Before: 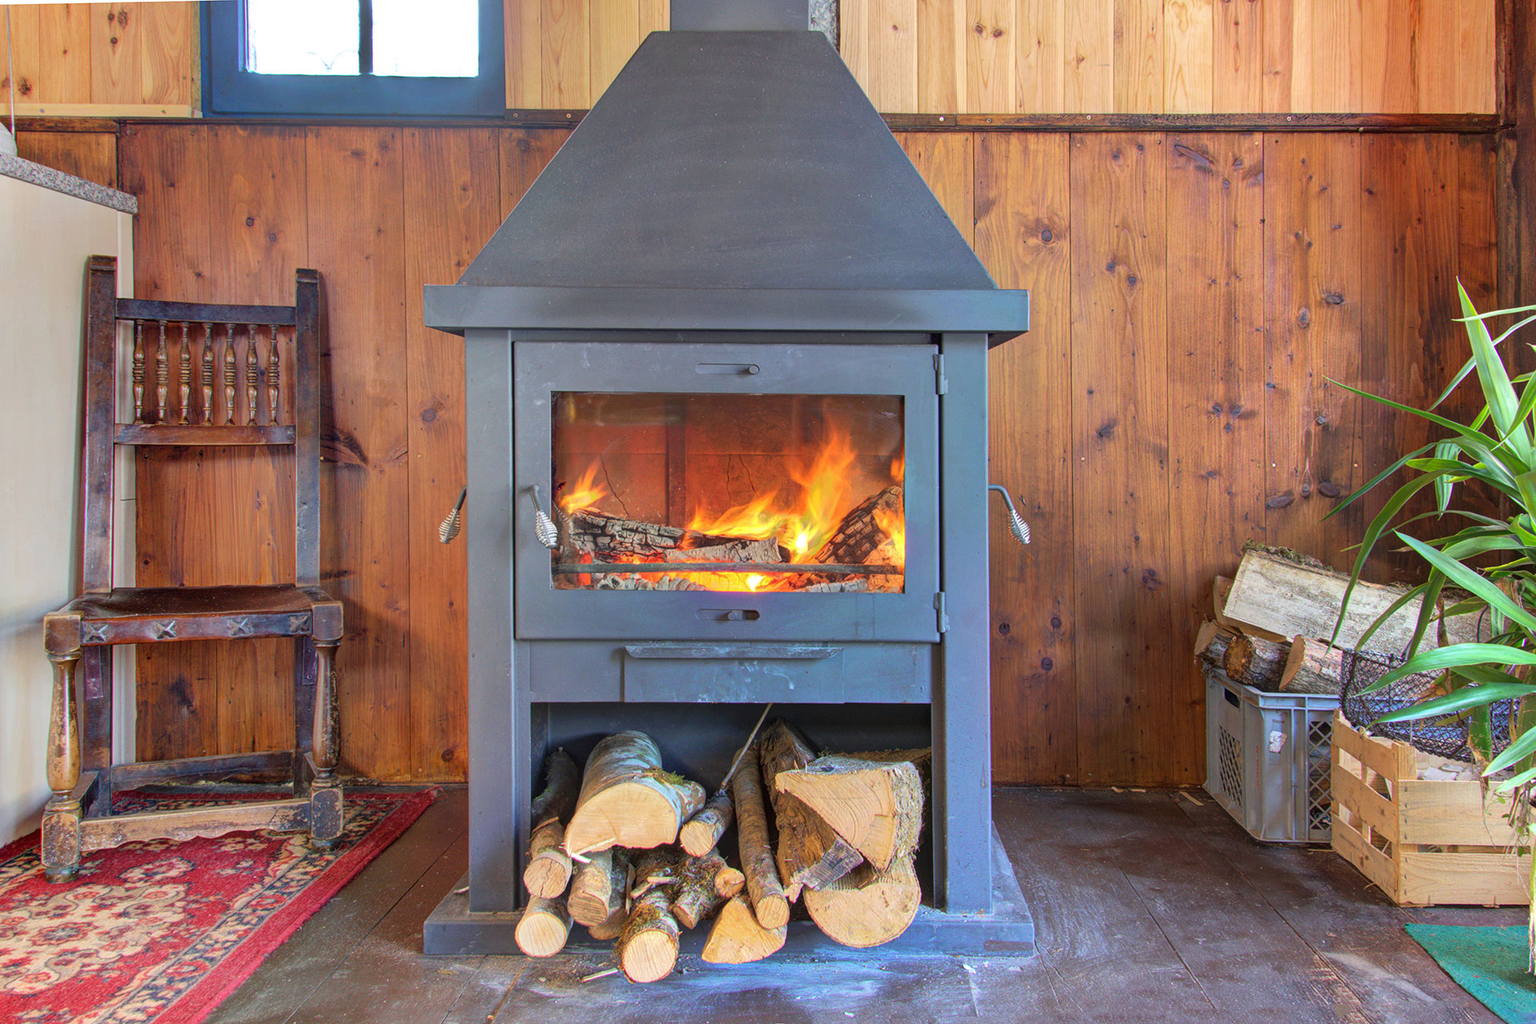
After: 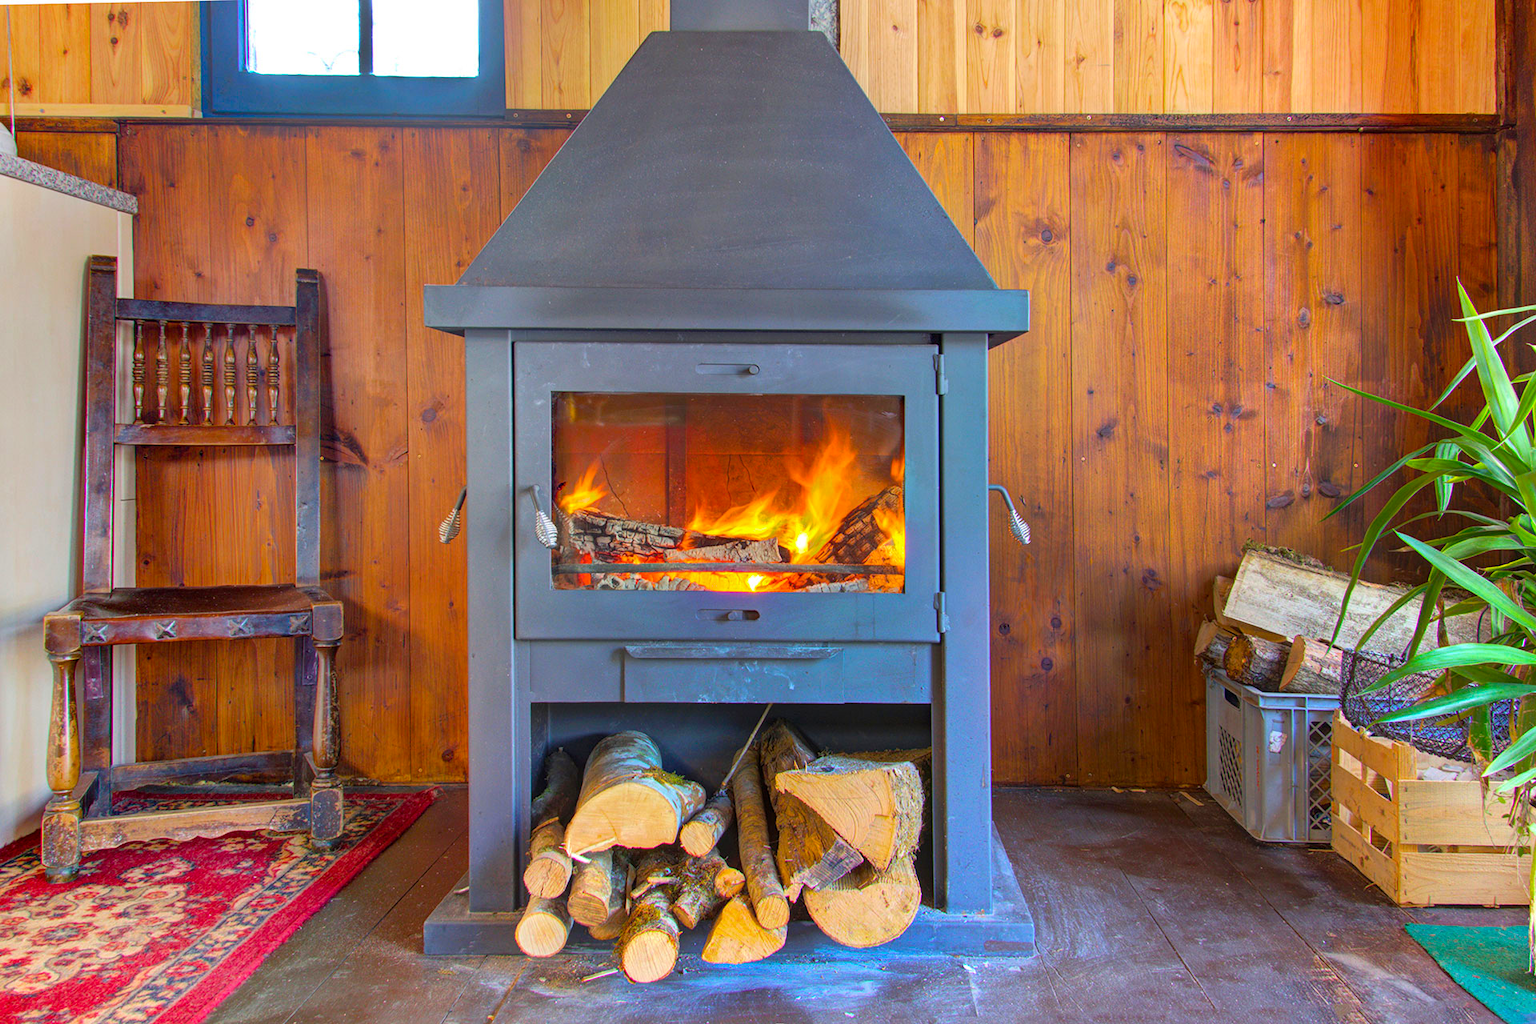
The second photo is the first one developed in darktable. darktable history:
color balance rgb: perceptual saturation grading › global saturation 30.888%, global vibrance 20%
